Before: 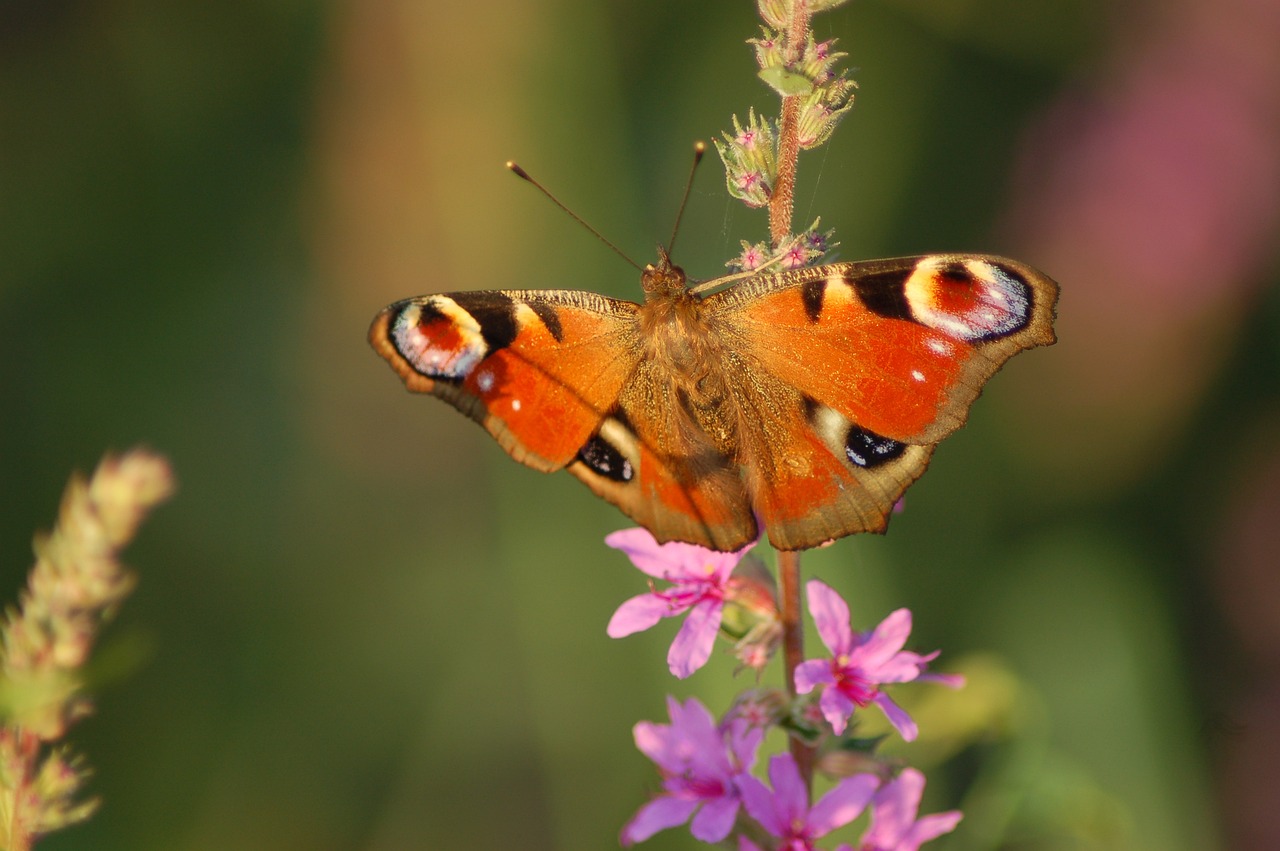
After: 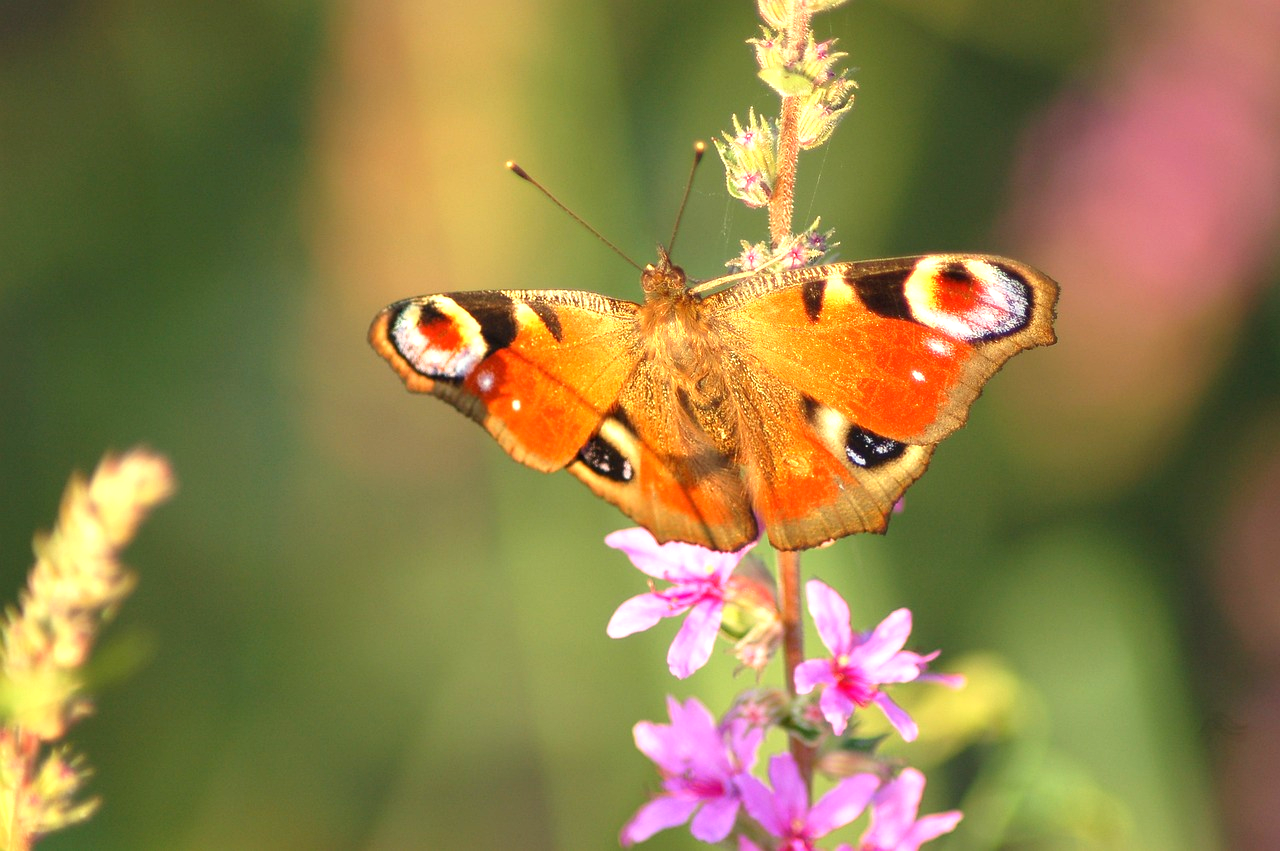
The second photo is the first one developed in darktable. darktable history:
exposure: exposure 1.15 EV, compensate highlight preservation false
